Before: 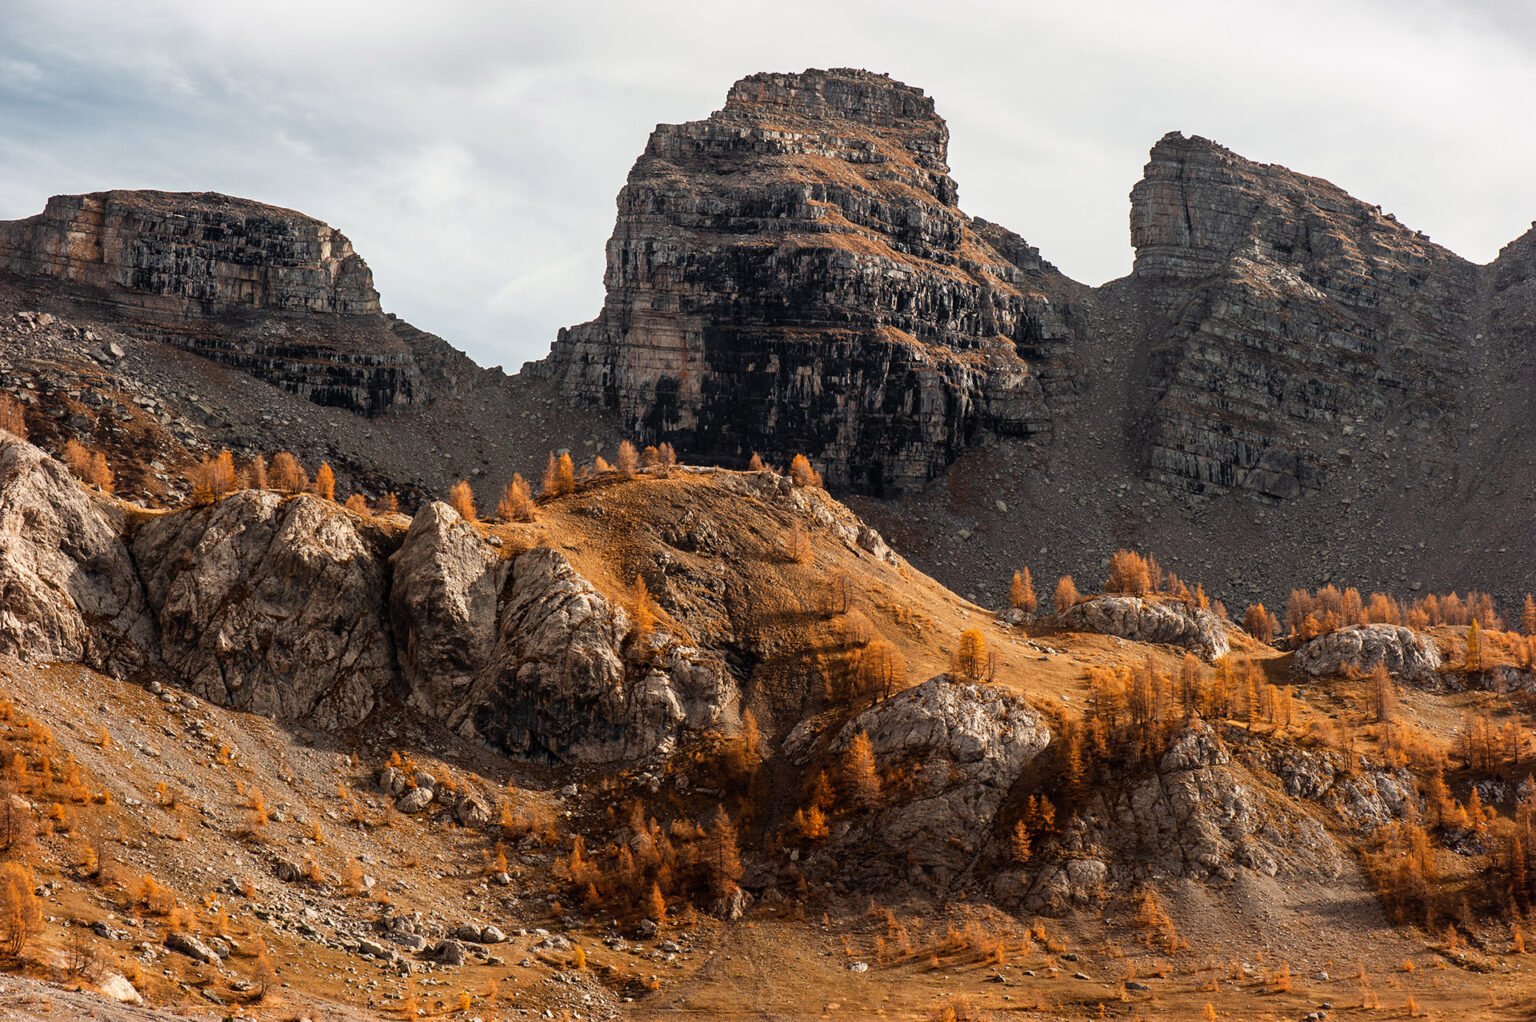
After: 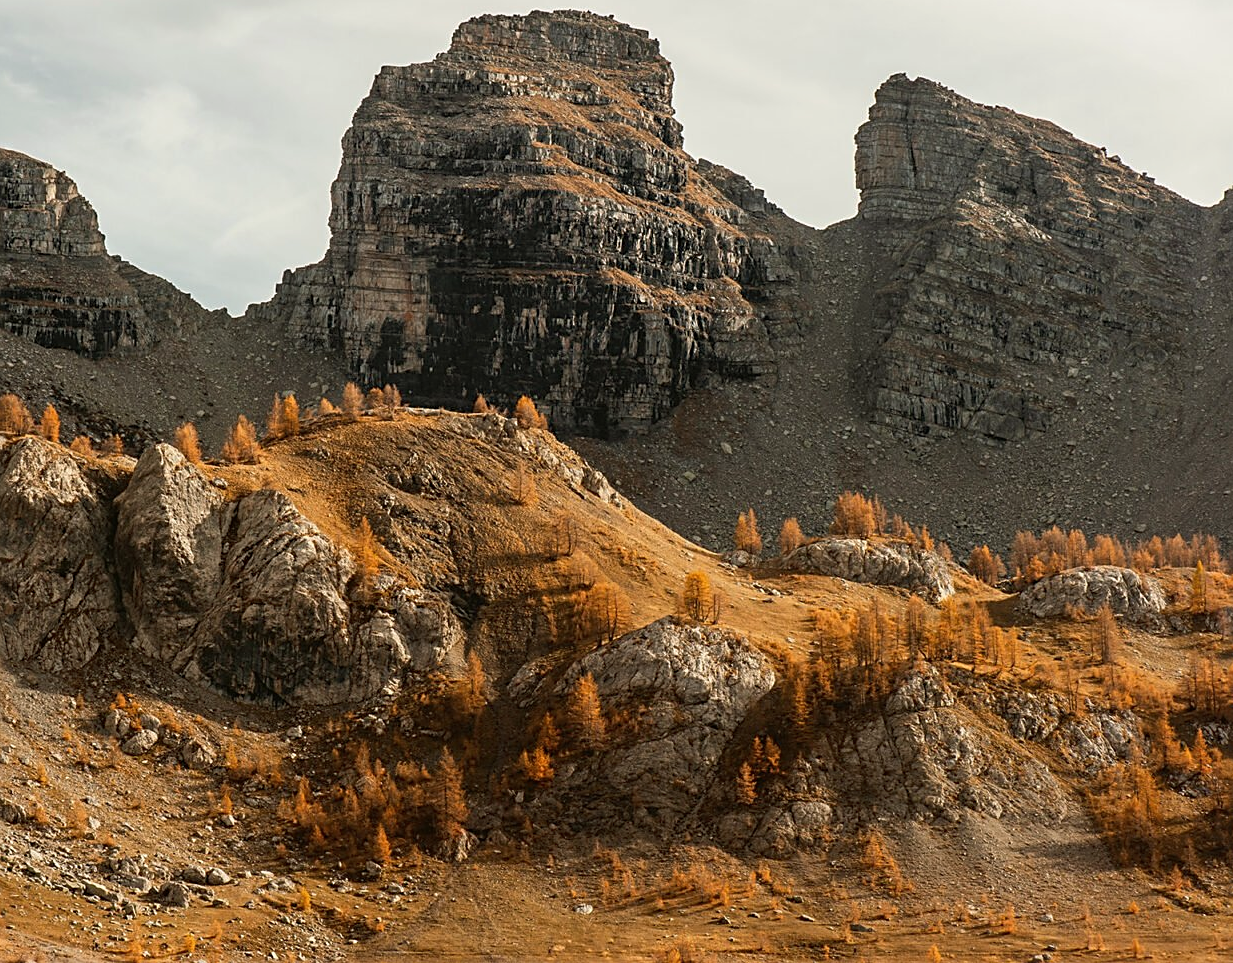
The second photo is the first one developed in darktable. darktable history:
crop and rotate: left 17.959%, top 5.771%, right 1.742%
color balance: mode lift, gamma, gain (sRGB), lift [1.04, 1, 1, 0.97], gamma [1.01, 1, 1, 0.97], gain [0.96, 1, 1, 0.97]
sharpen: on, module defaults
